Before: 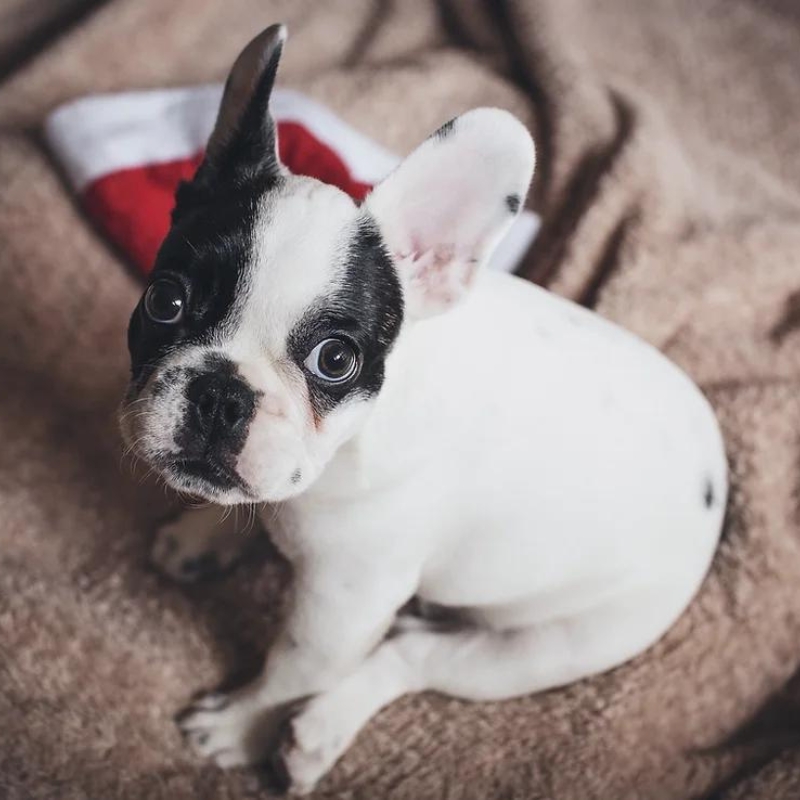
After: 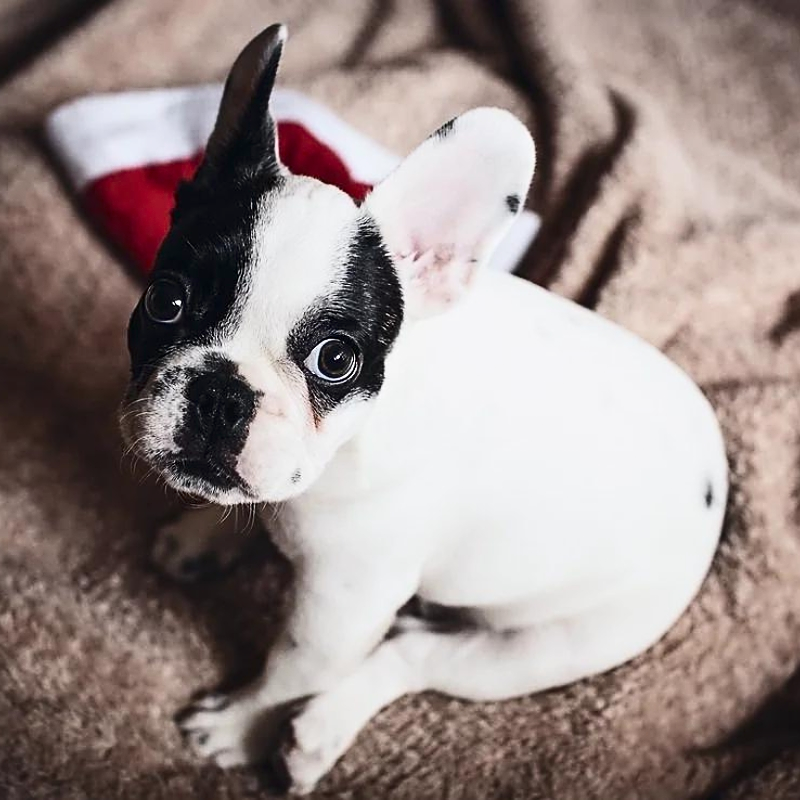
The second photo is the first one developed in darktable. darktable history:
sharpen: on, module defaults
color balance: mode lift, gamma, gain (sRGB), lift [0.97, 1, 1, 1], gamma [1.03, 1, 1, 1]
contrast brightness saturation: contrast 0.28
